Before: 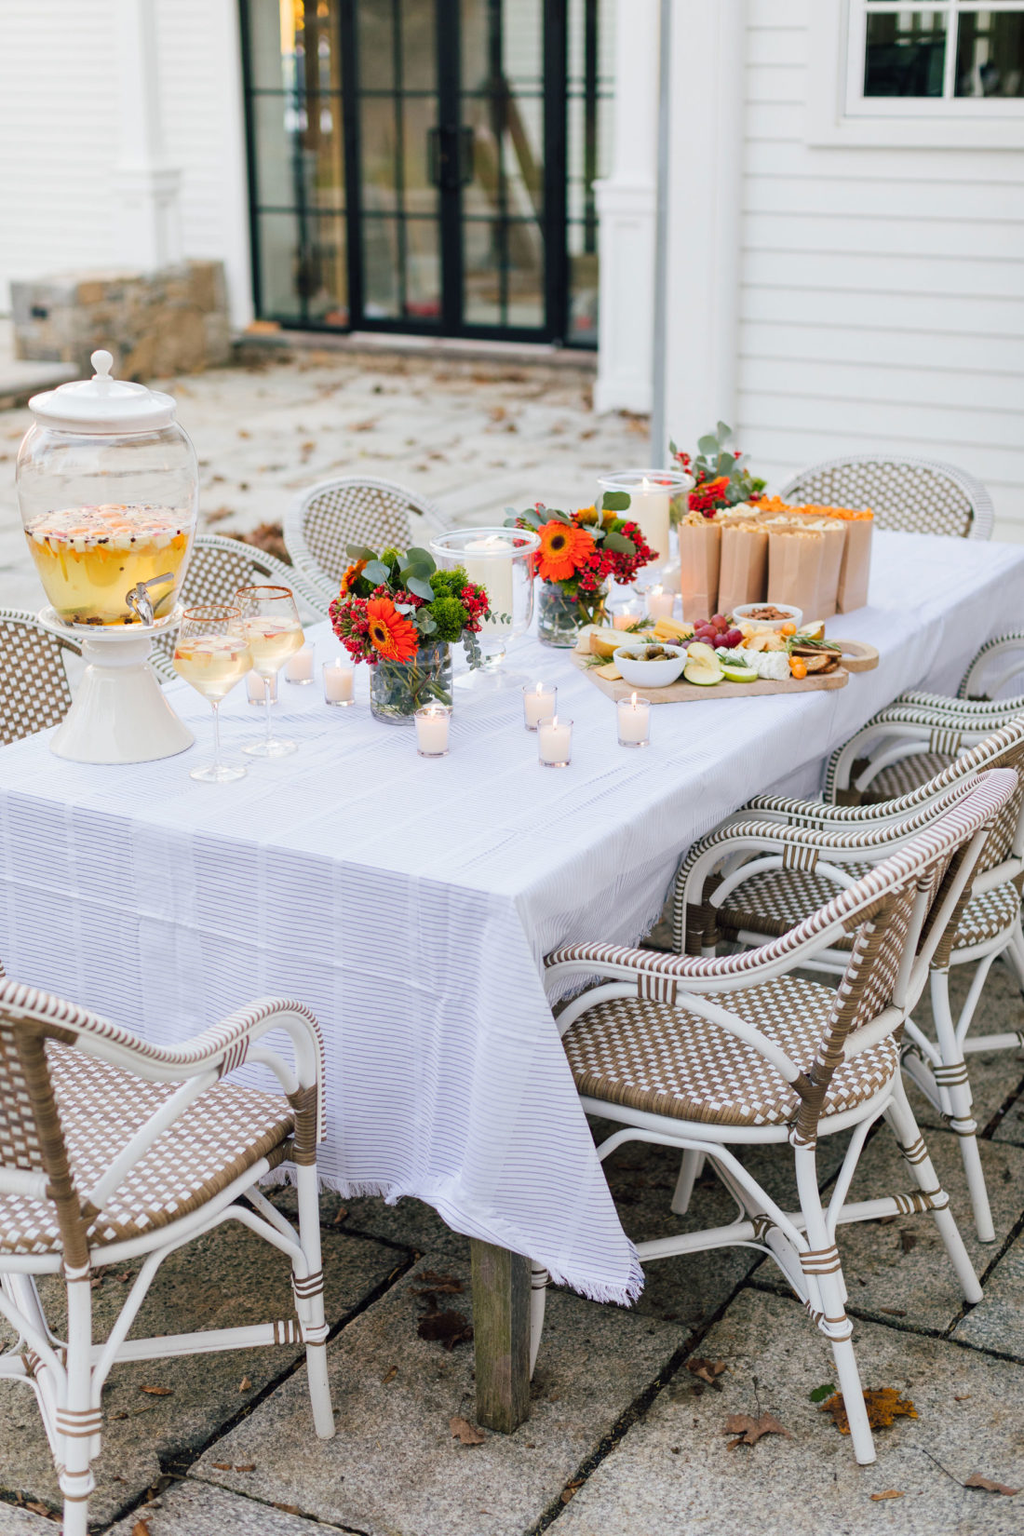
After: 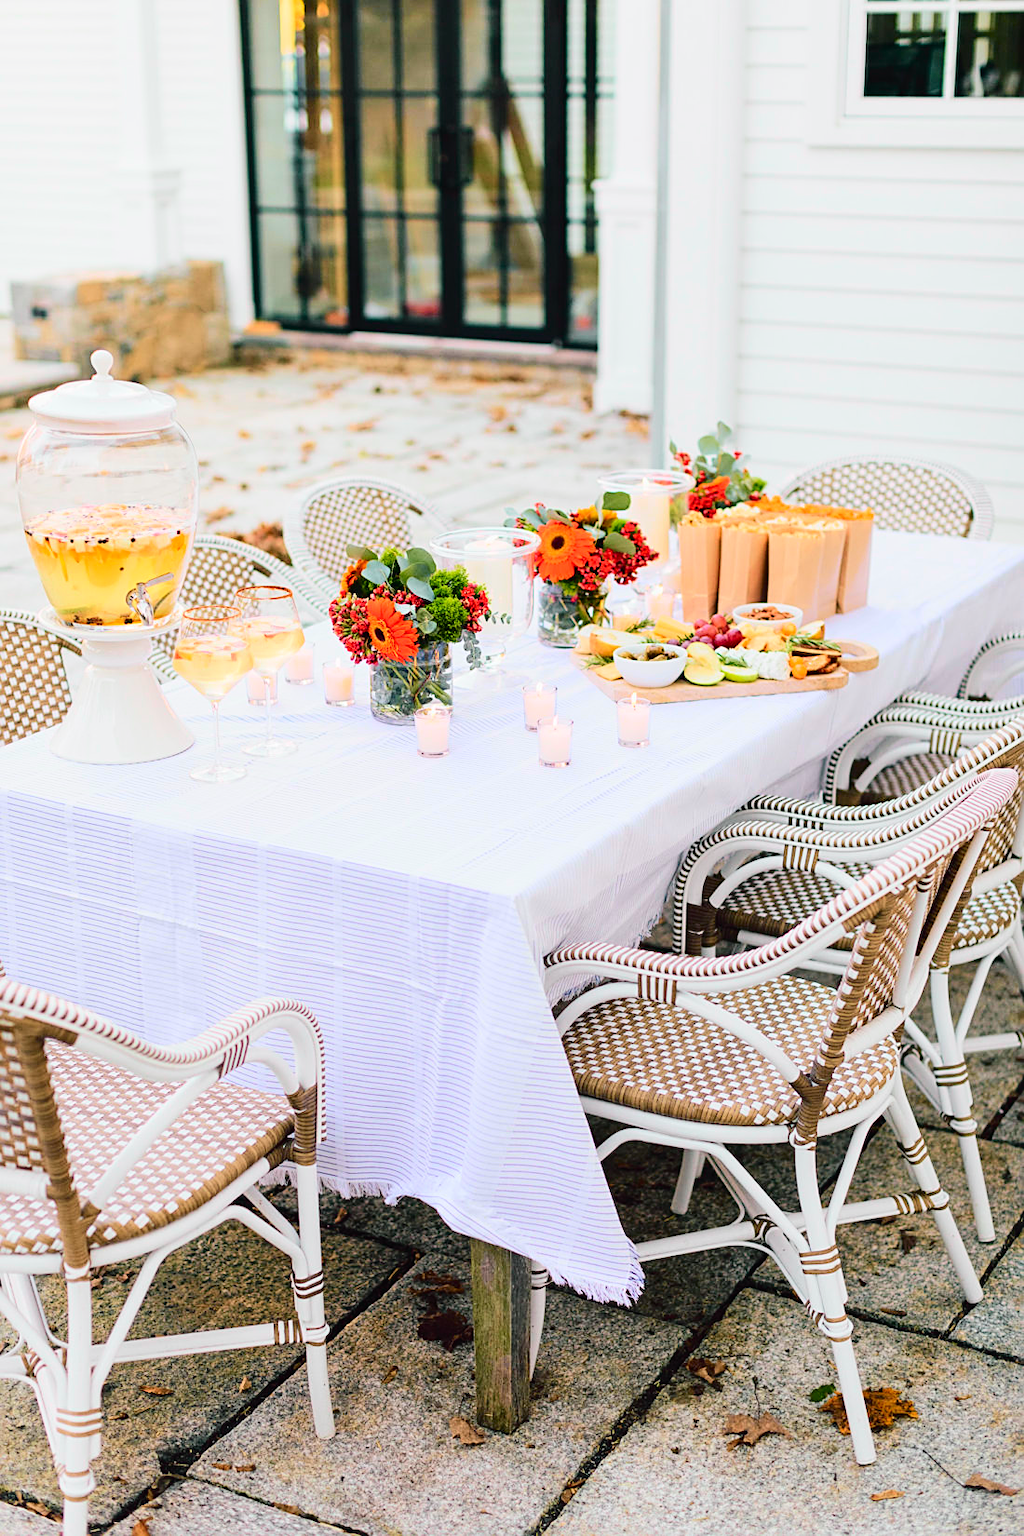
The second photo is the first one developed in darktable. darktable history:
tone curve: curves: ch0 [(0, 0.014) (0.12, 0.096) (0.386, 0.49) (0.54, 0.684) (0.751, 0.855) (0.89, 0.943) (0.998, 0.989)]; ch1 [(0, 0) (0.133, 0.099) (0.437, 0.41) (0.5, 0.5) (0.517, 0.536) (0.548, 0.575) (0.582, 0.631) (0.627, 0.688) (0.836, 0.868) (1, 1)]; ch2 [(0, 0) (0.374, 0.341) (0.456, 0.443) (0.478, 0.49) (0.501, 0.5) (0.528, 0.538) (0.55, 0.6) (0.572, 0.63) (0.702, 0.765) (1, 1)], color space Lab, independent channels, preserve colors none
sharpen: on, module defaults
